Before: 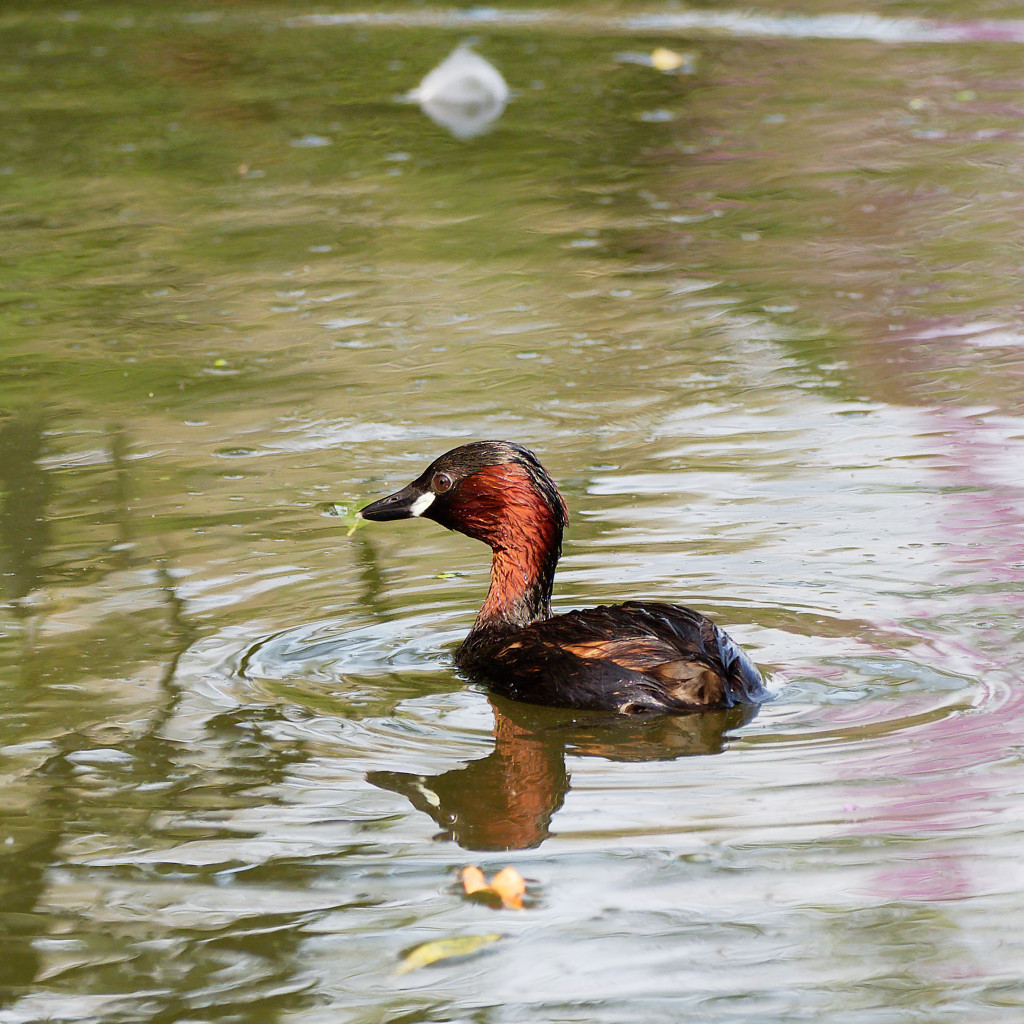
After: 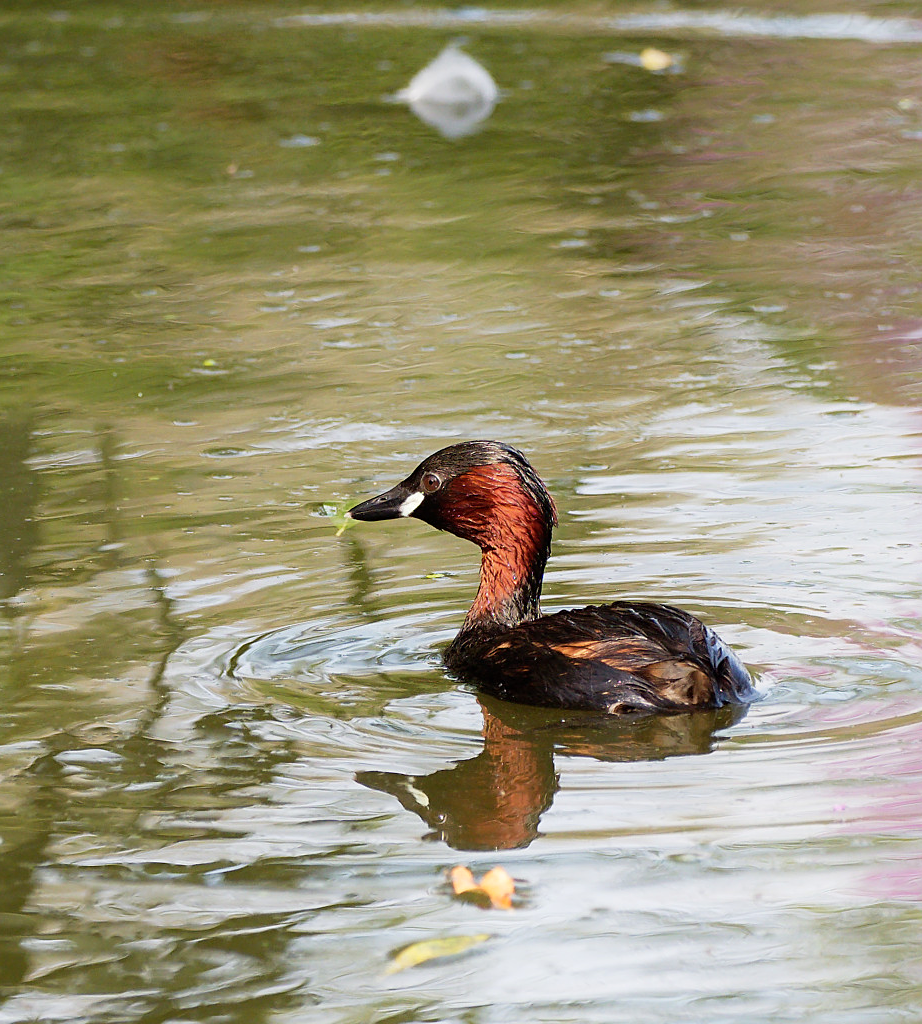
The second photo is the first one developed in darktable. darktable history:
sharpen: amount 0.2
crop and rotate: left 1.088%, right 8.807%
shadows and highlights: shadows -24.28, highlights 49.77, soften with gaussian
